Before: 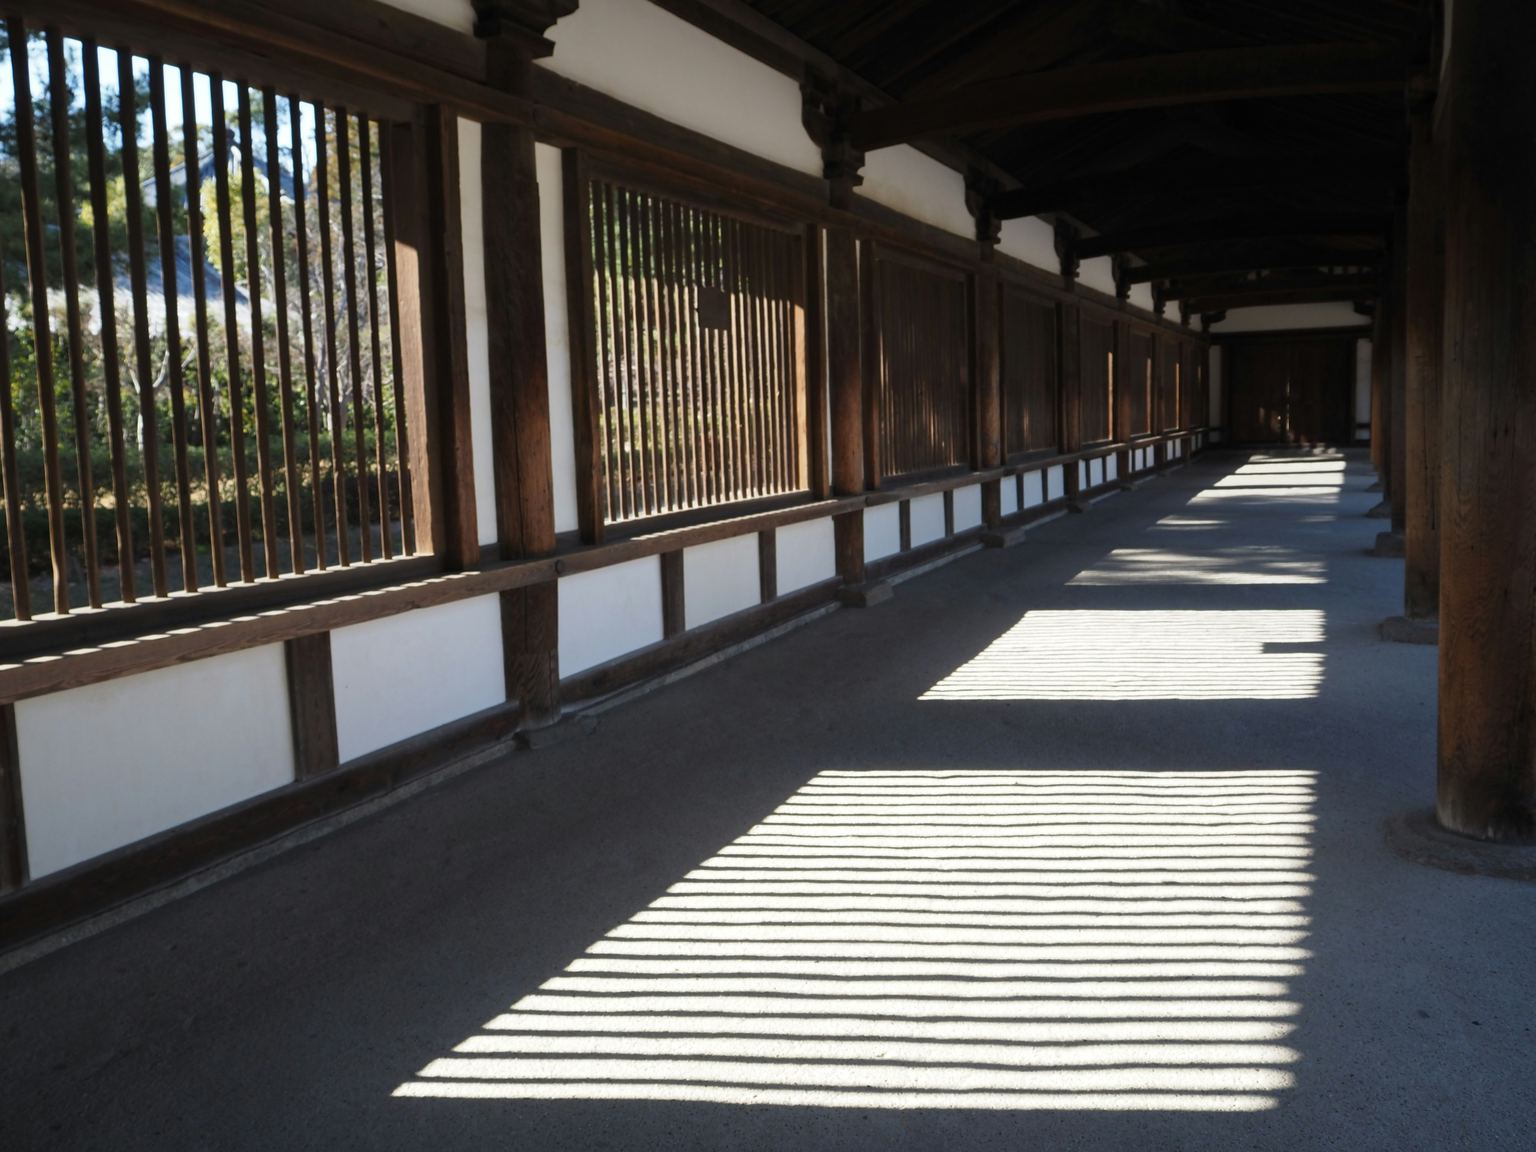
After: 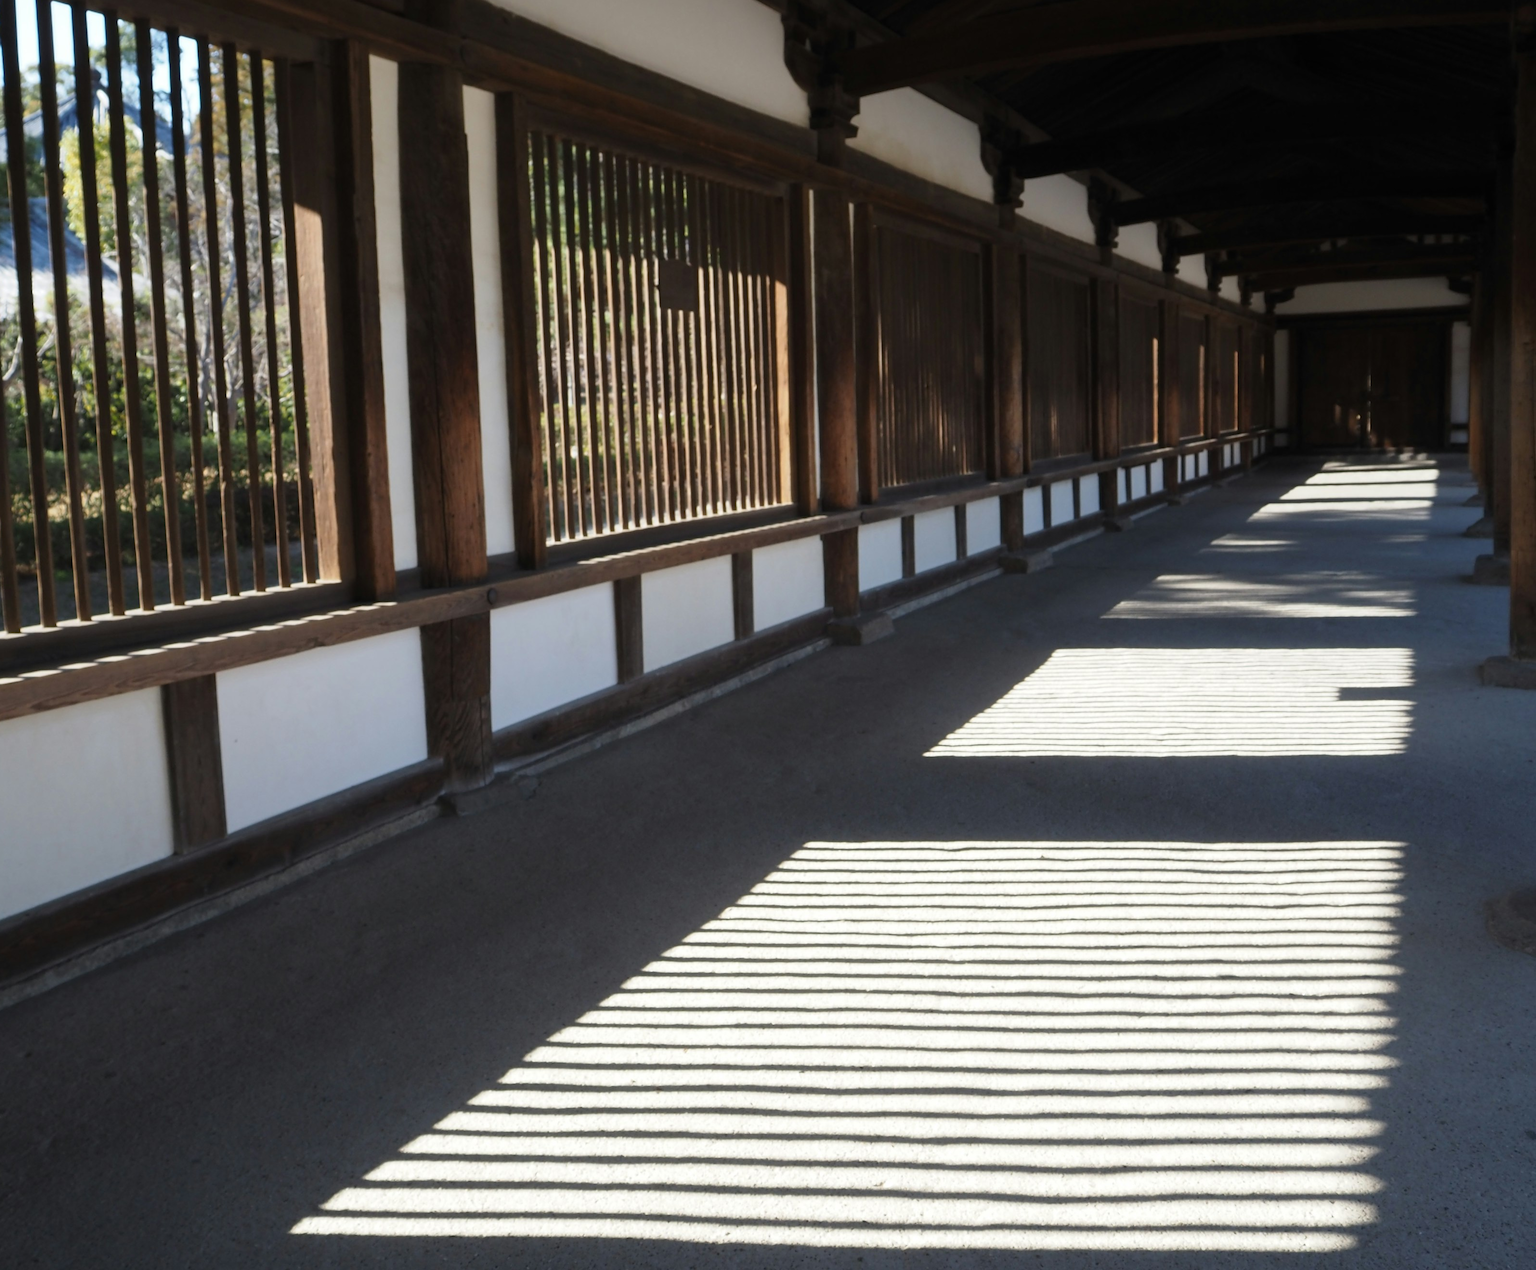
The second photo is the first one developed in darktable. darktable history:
crop: left 9.824%, top 6.249%, right 7.09%, bottom 2.148%
